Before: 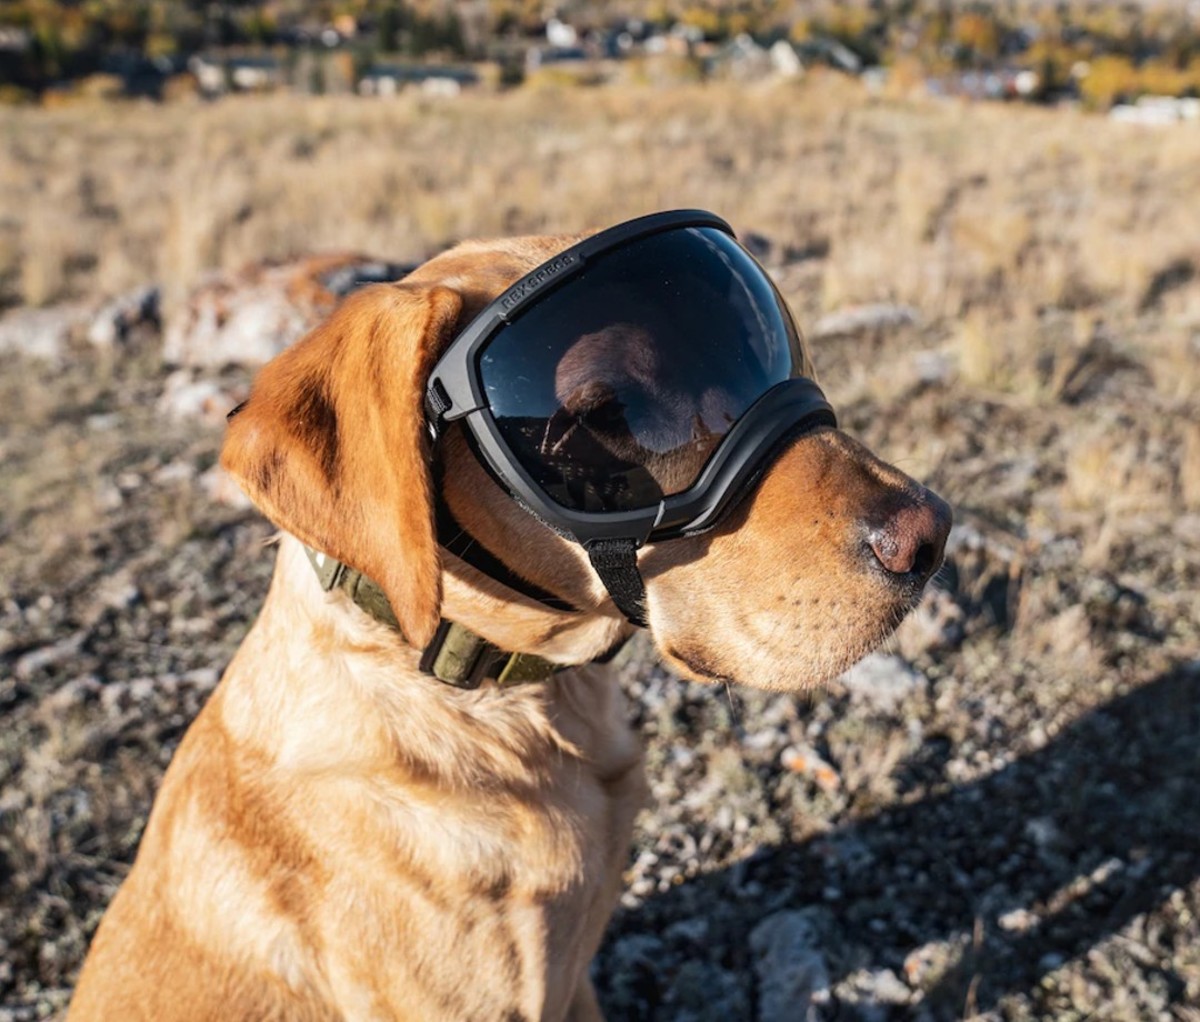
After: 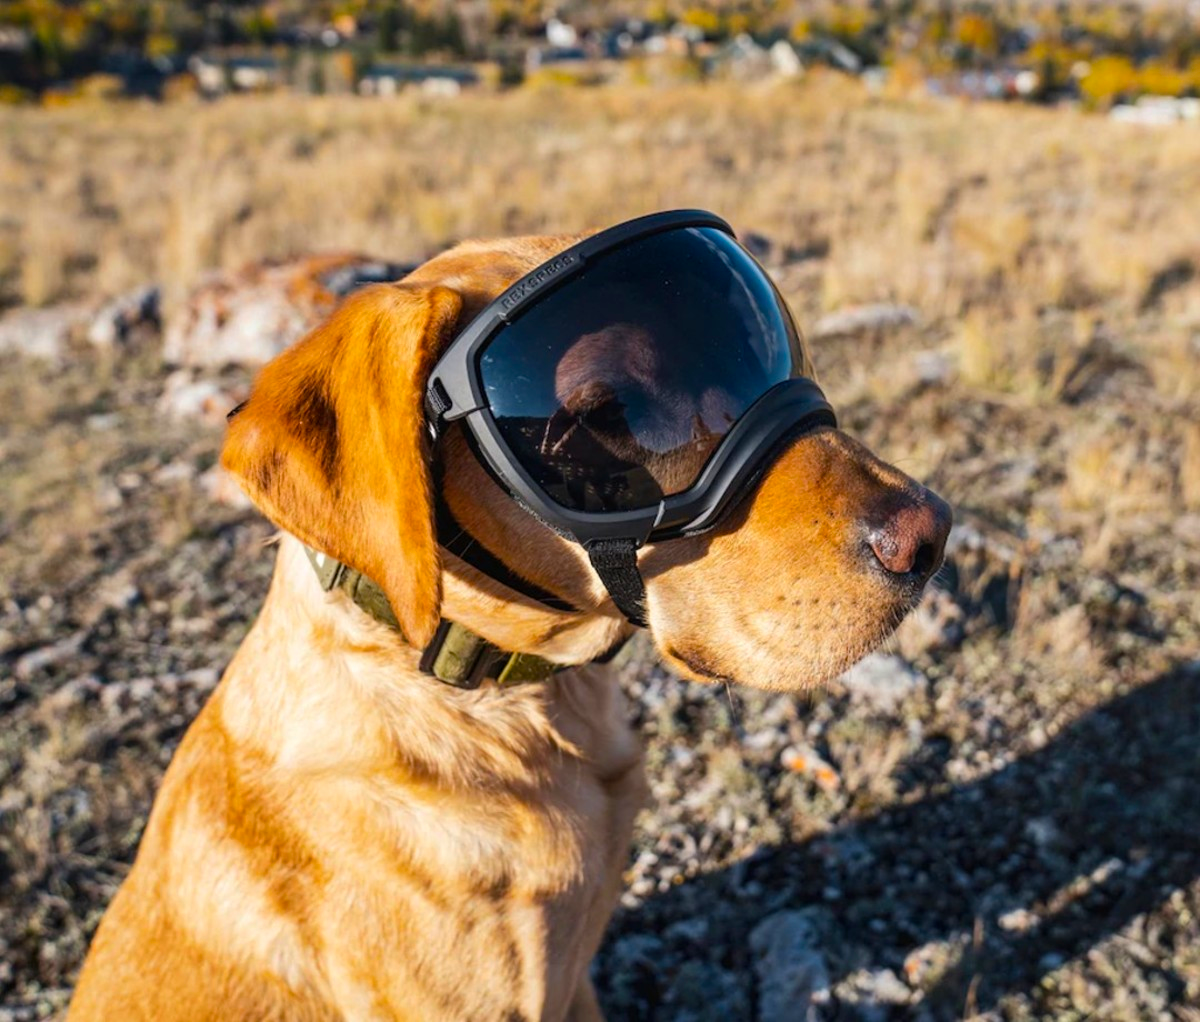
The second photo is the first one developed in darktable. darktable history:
color balance rgb: perceptual saturation grading › global saturation 30.748%, global vibrance 20%
